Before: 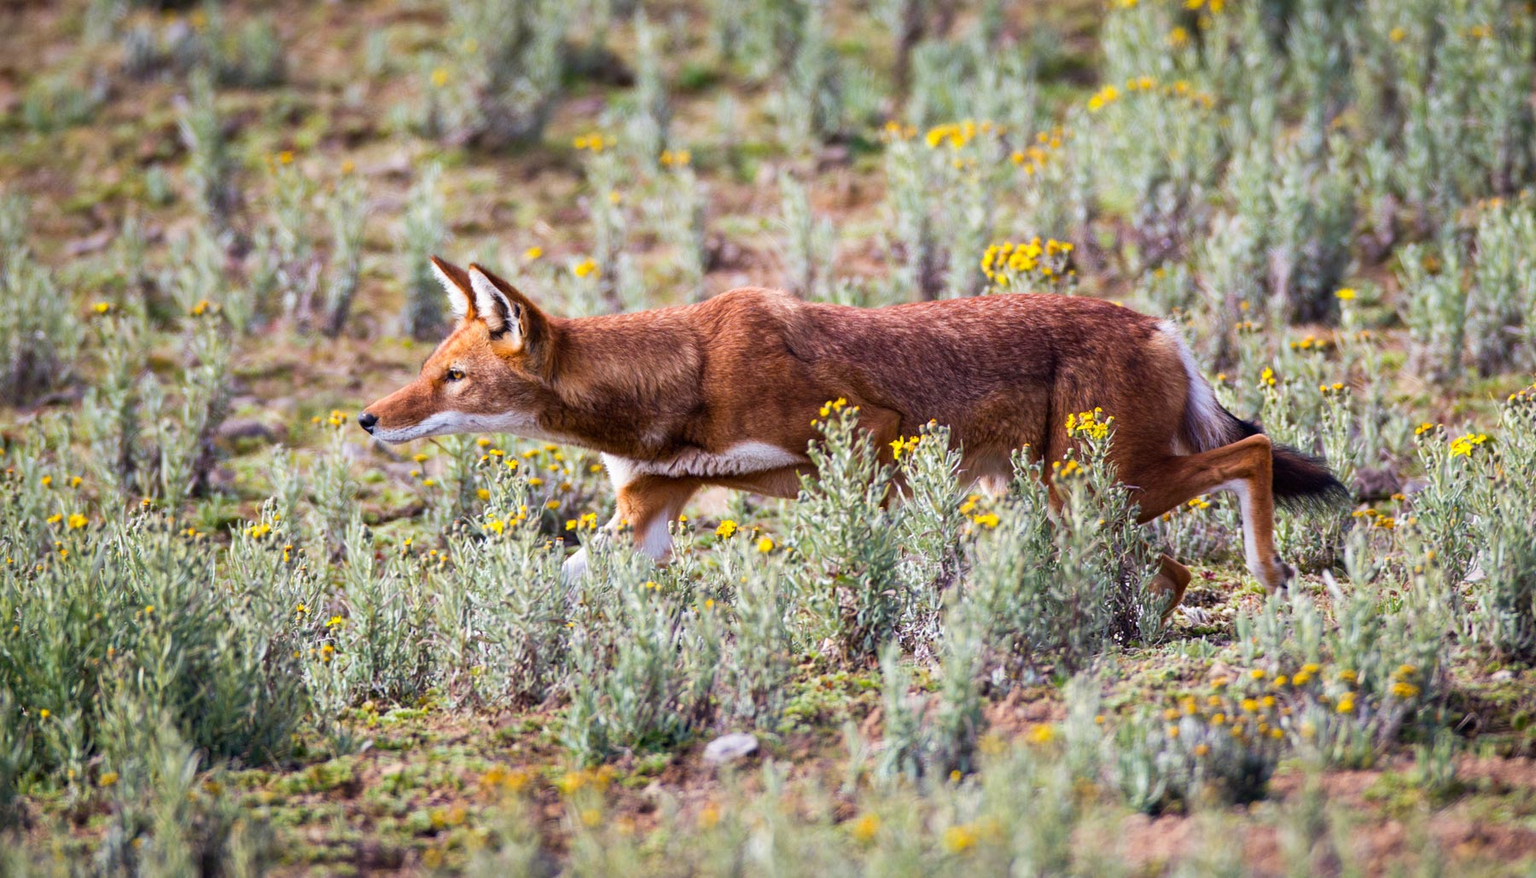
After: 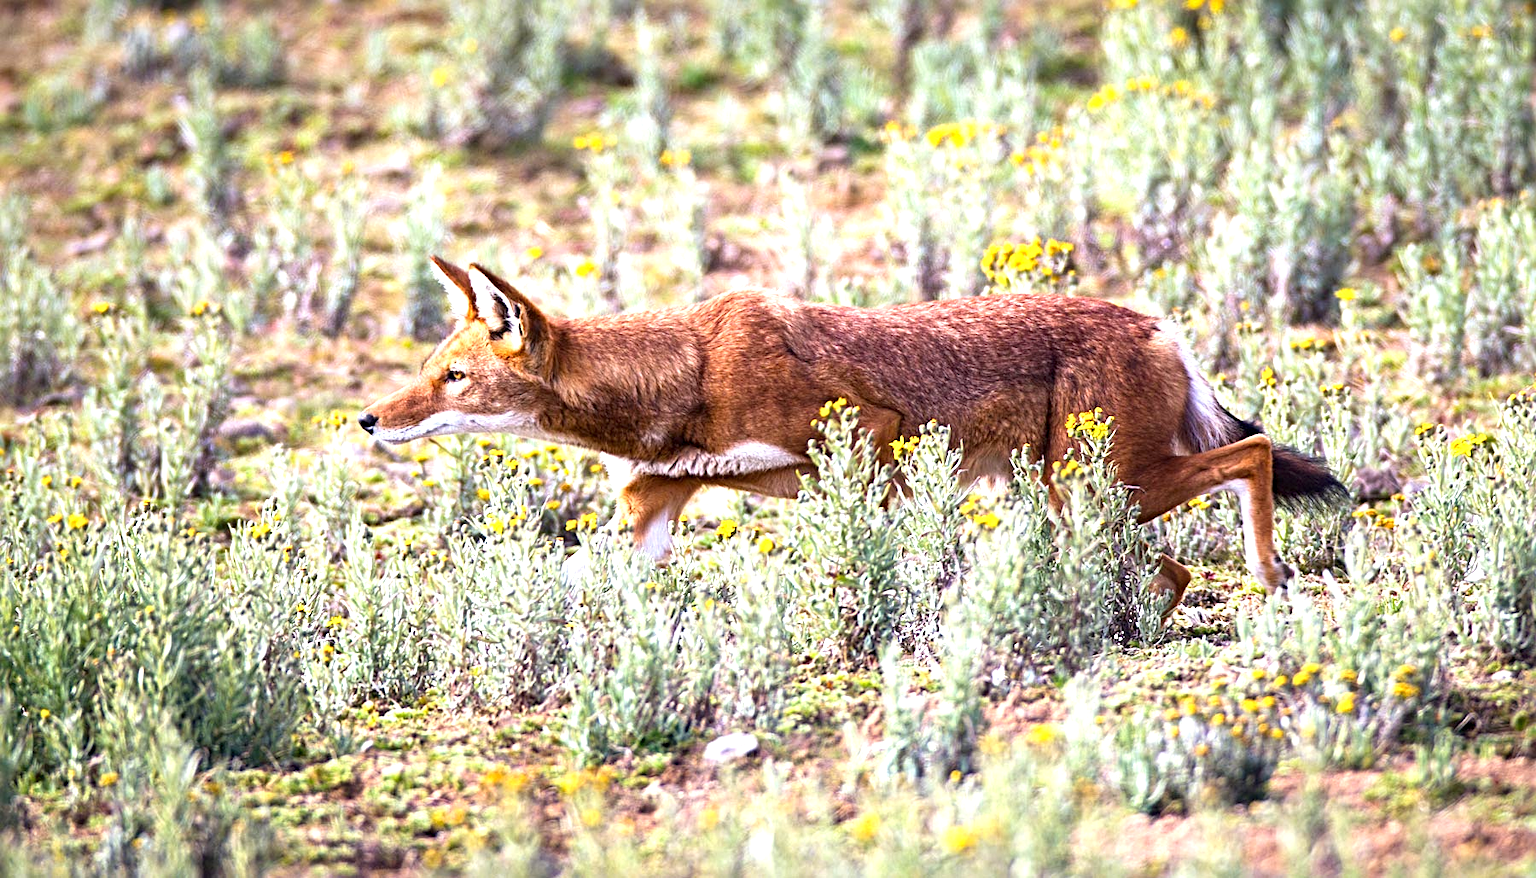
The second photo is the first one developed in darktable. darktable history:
exposure: exposure 1 EV, compensate highlight preservation false
sharpen: radius 4
